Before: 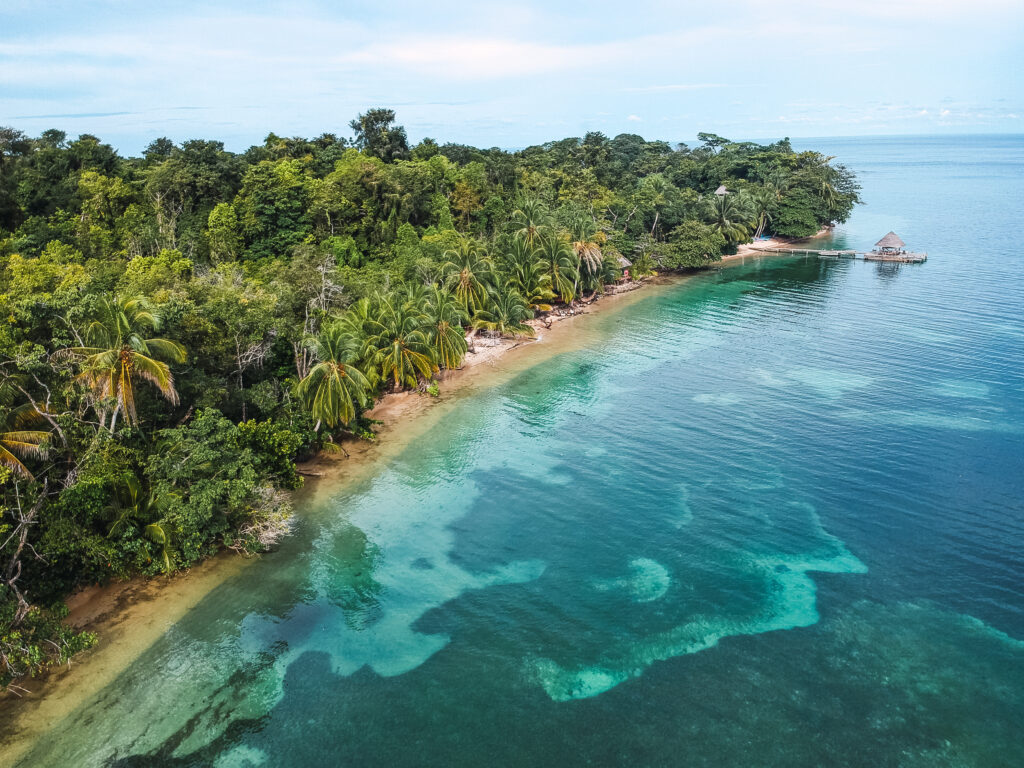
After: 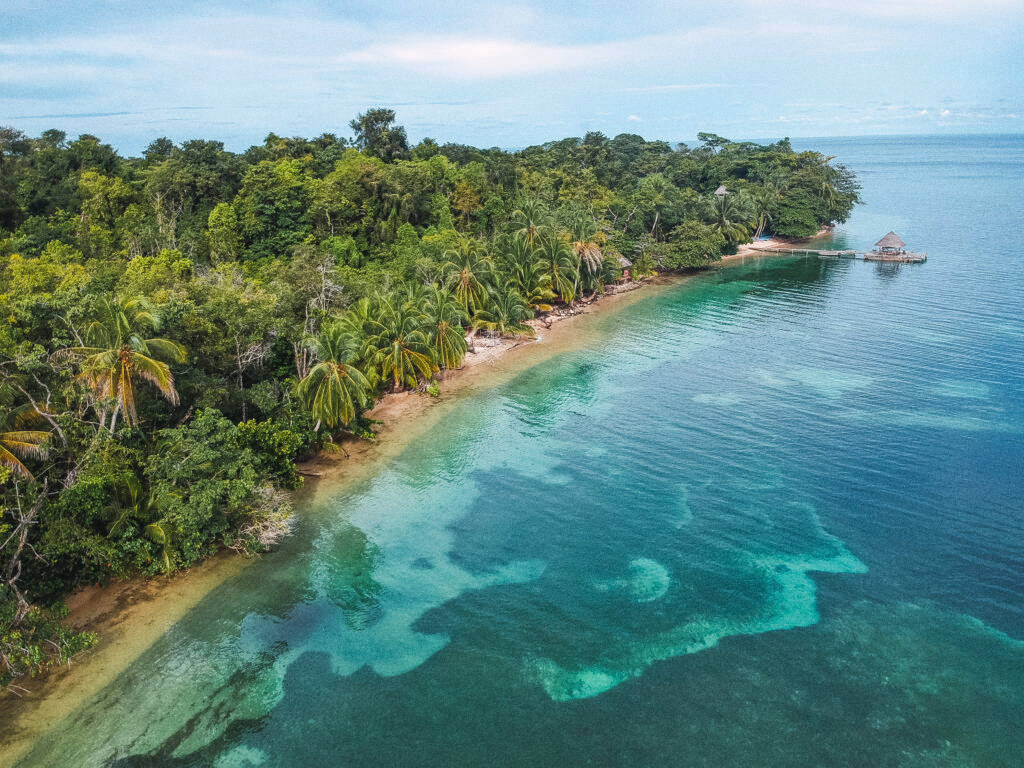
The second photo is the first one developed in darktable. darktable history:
grain: on, module defaults
shadows and highlights: on, module defaults
